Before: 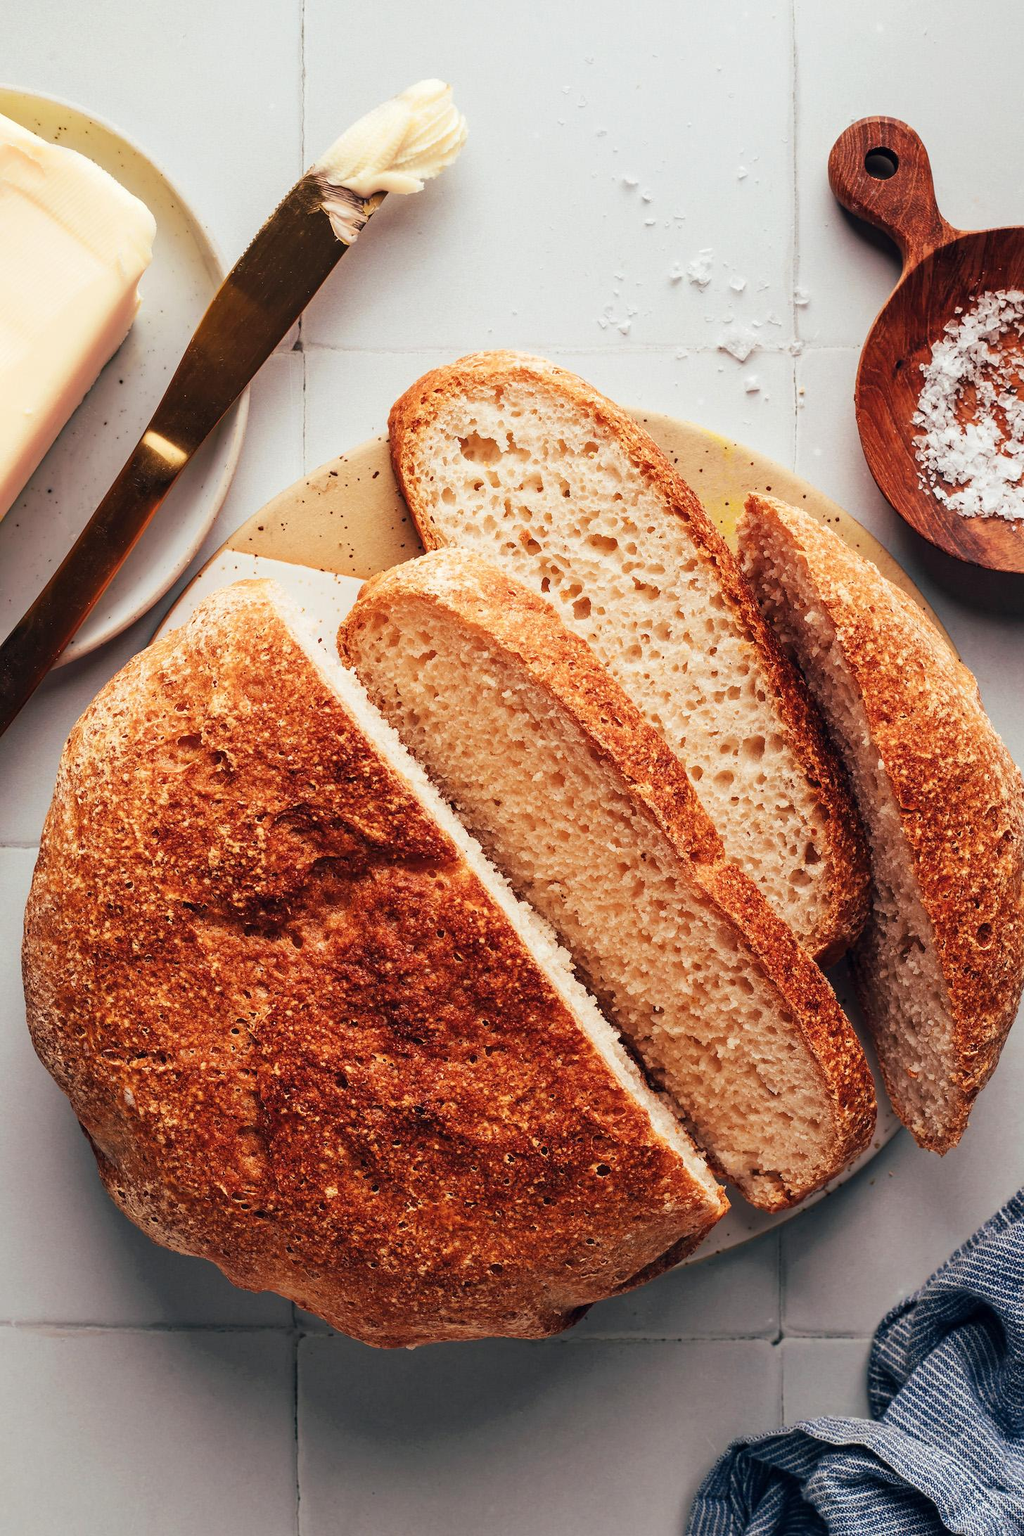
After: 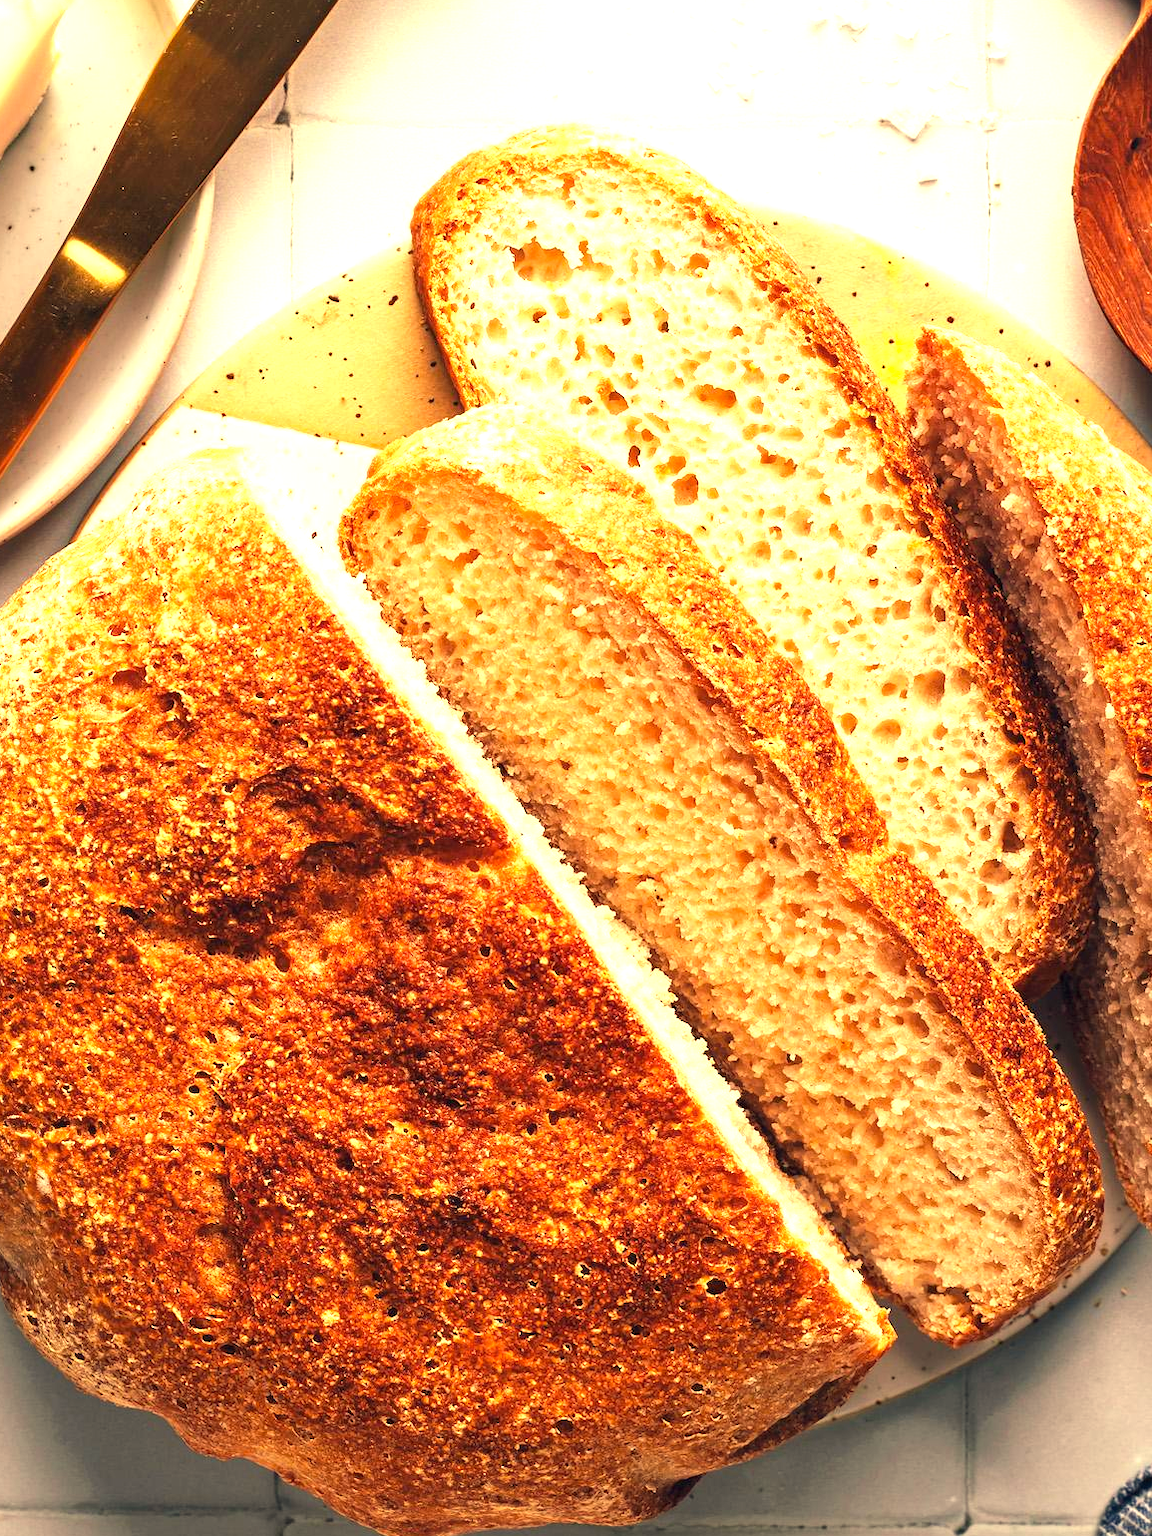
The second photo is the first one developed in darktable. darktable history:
color correction: highlights a* 2.69, highlights b* 22.94
exposure: black level correction 0, exposure 1.097 EV, compensate exposure bias true, compensate highlight preservation false
crop: left 9.671%, top 17.131%, right 10.962%, bottom 12.354%
shadows and highlights: shadows 12.8, white point adjustment 1.12, highlights -1.43, soften with gaussian
